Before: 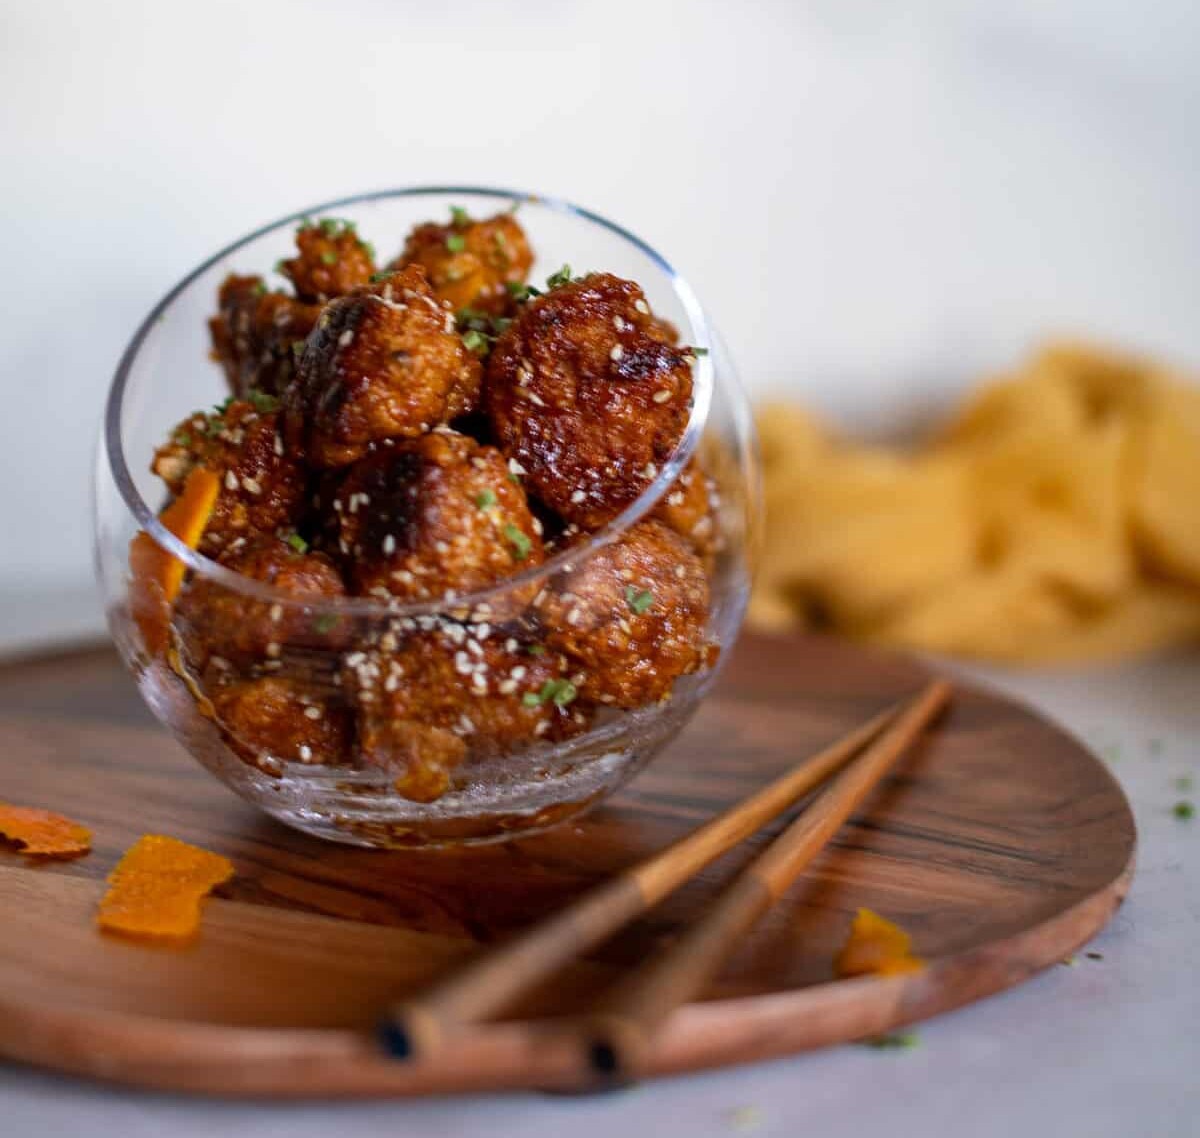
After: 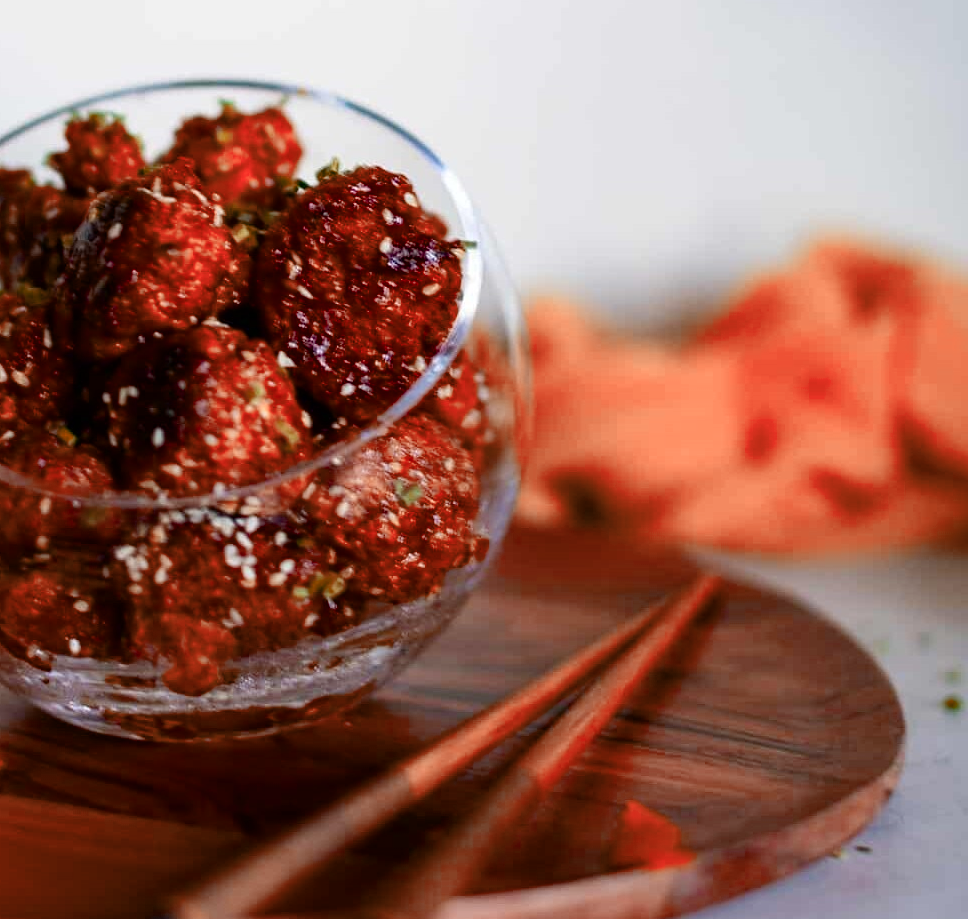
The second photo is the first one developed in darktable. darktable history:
levels: levels [0, 0.499, 1]
color zones: curves: ch2 [(0, 0.5) (0.084, 0.497) (0.323, 0.335) (0.4, 0.497) (1, 0.5)]
crop: left 19.297%, top 9.407%, right 0.001%, bottom 9.757%
color balance rgb: perceptual saturation grading › global saturation 20%, perceptual saturation grading › highlights -25.747%, perceptual saturation grading › shadows 24.171%, saturation formula JzAzBz (2021)
